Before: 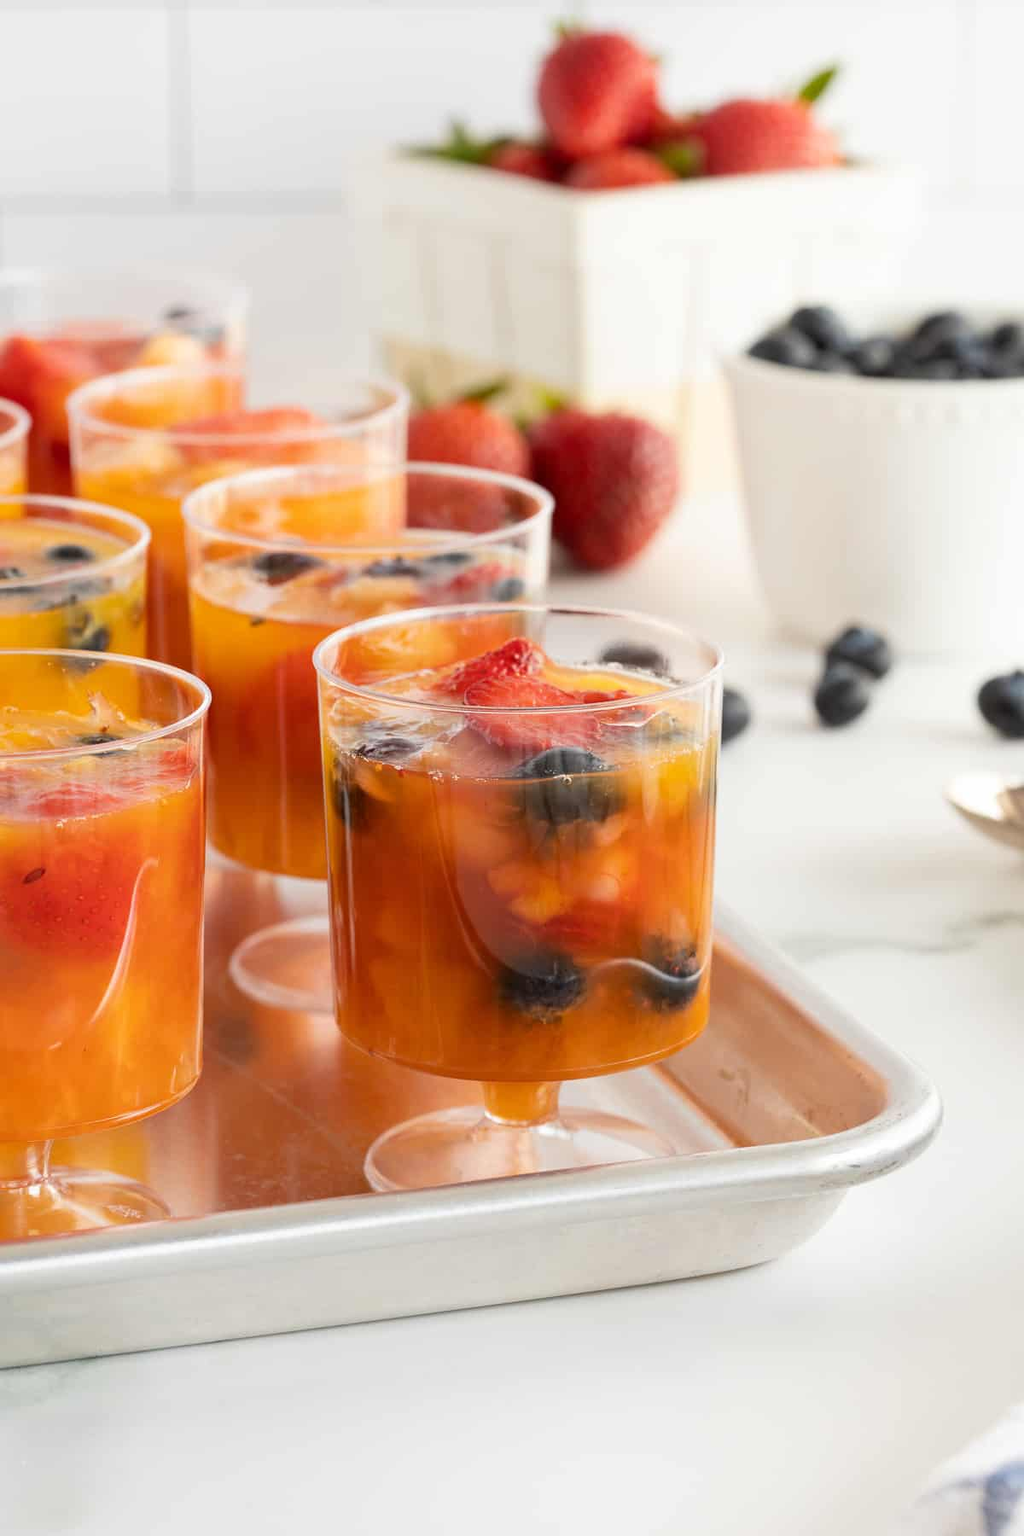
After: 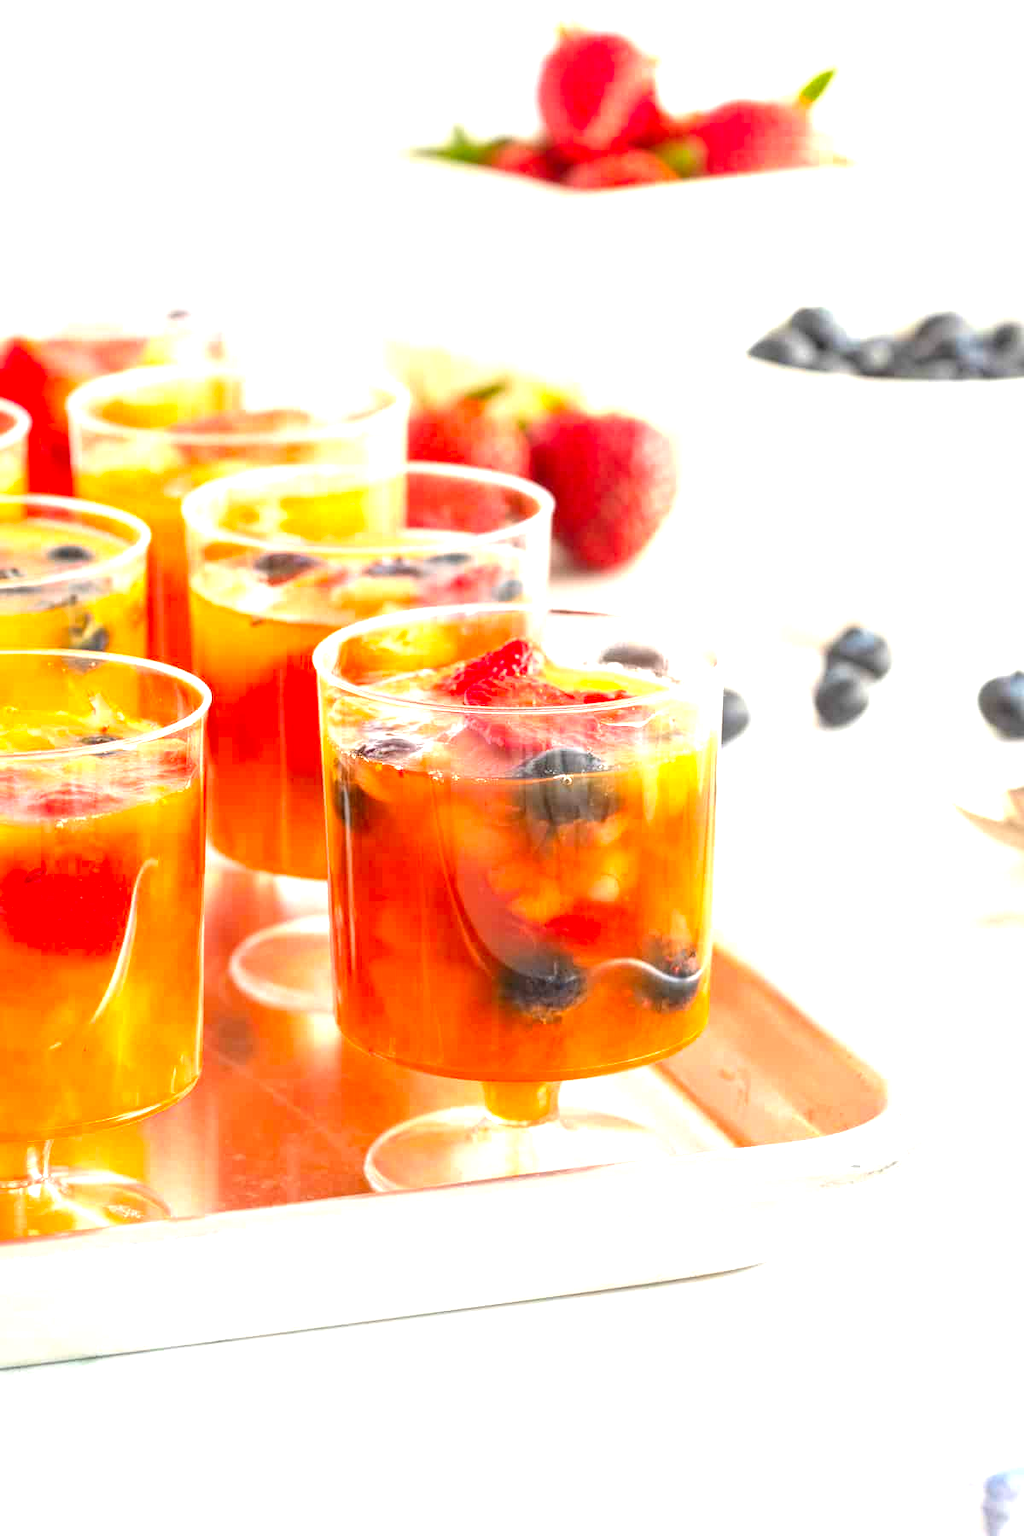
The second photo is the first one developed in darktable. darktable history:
contrast brightness saturation: contrast -0.193, saturation 0.188
local contrast: on, module defaults
exposure: black level correction 0, exposure 1.56 EV, compensate highlight preservation false
